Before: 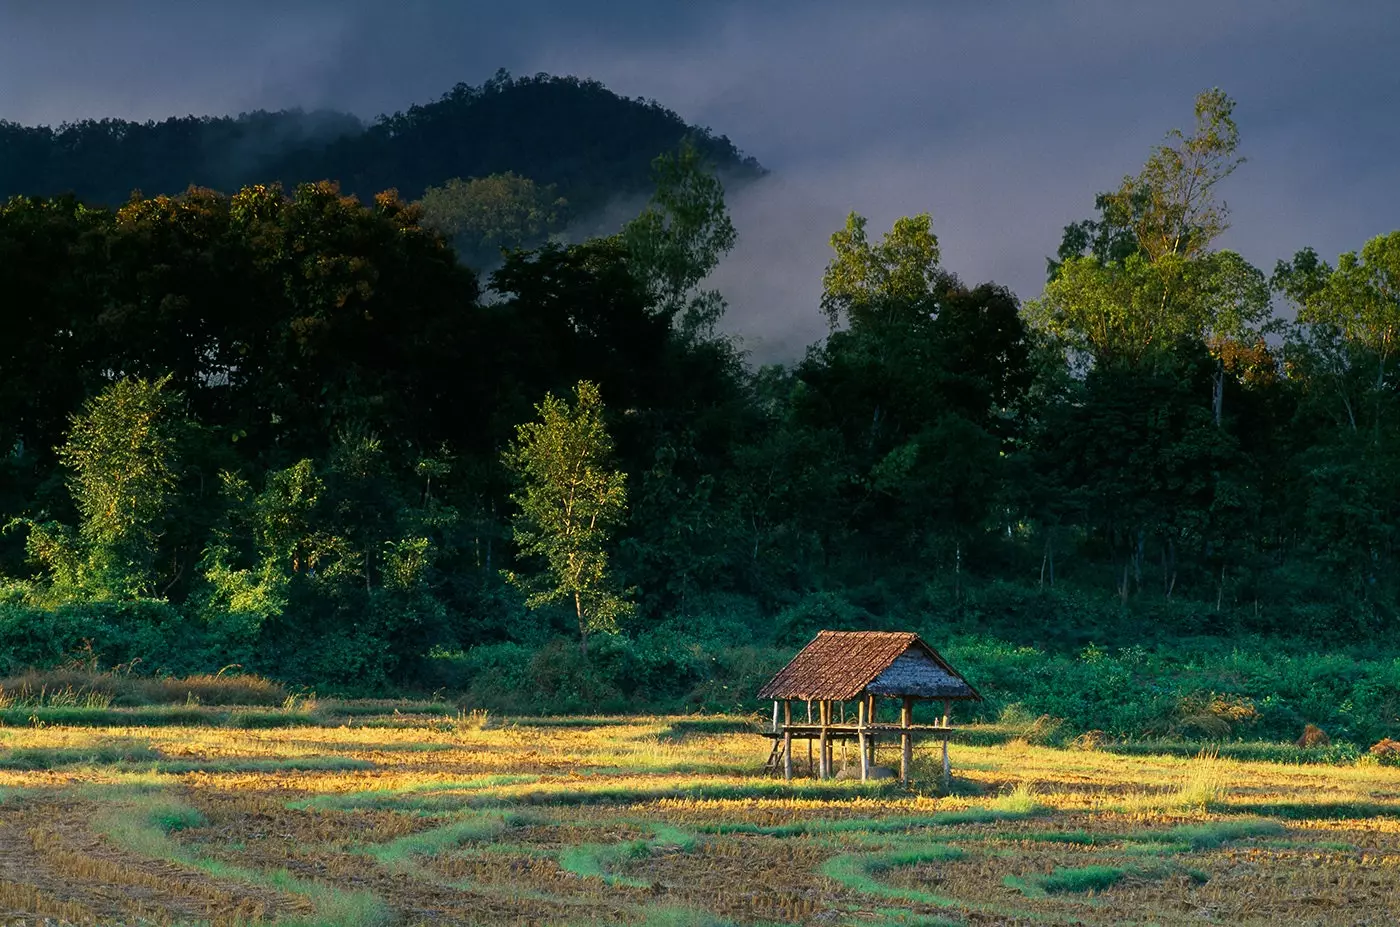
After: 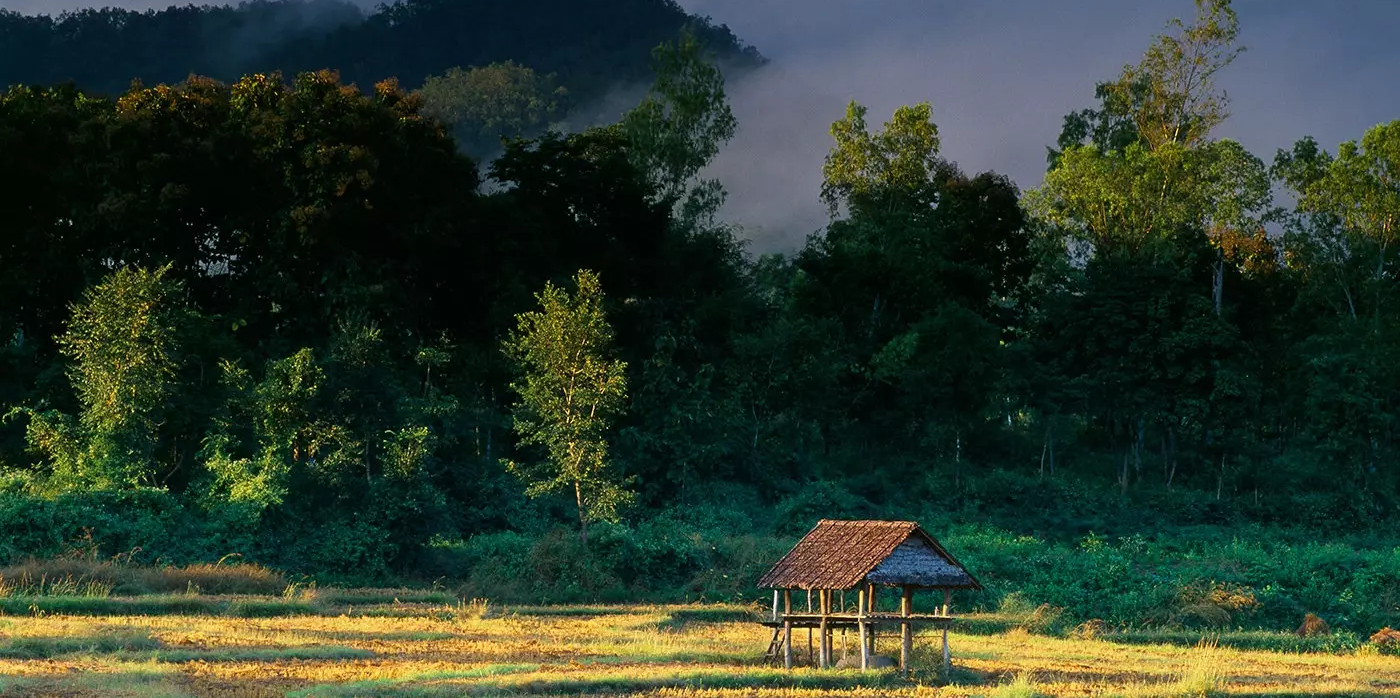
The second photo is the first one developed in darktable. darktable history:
crop and rotate: top 12.166%, bottom 12.497%
